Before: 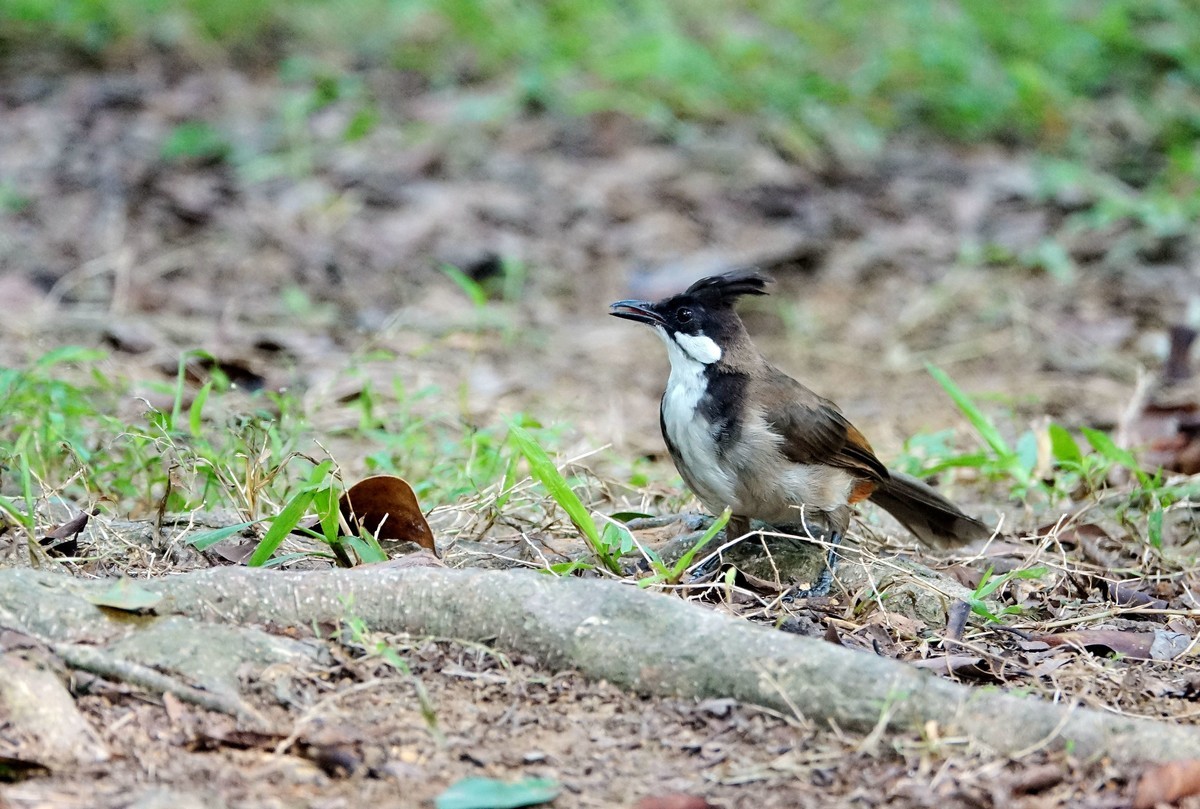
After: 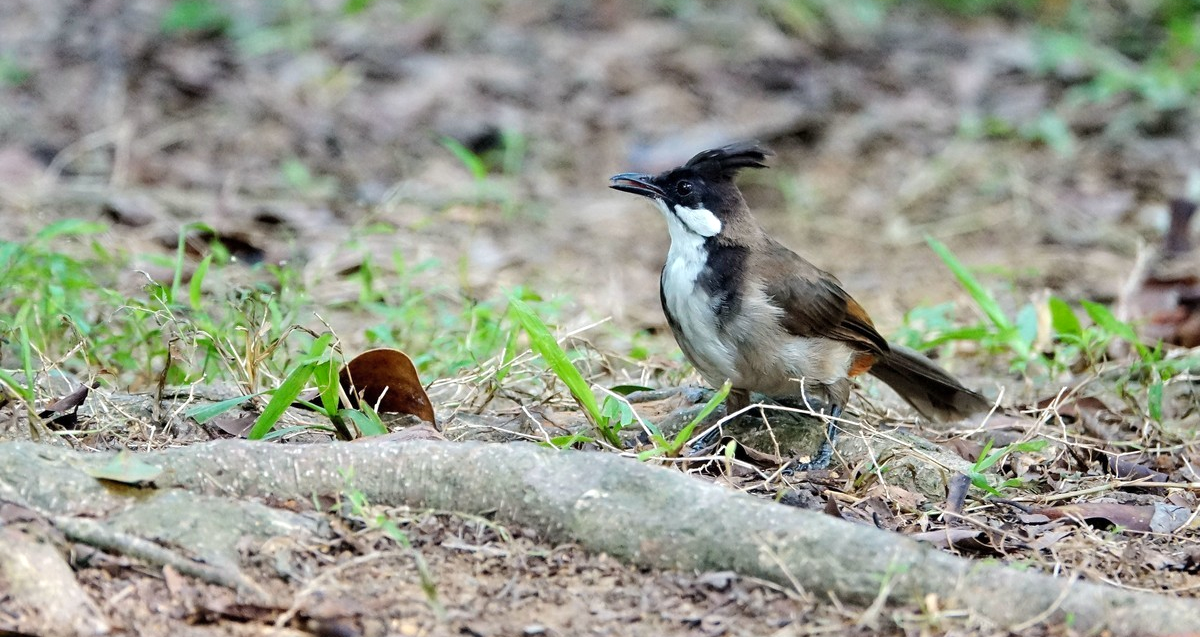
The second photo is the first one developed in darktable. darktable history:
crop and rotate: top 15.708%, bottom 5.493%
shadows and highlights: shadows 24.91, highlights -25.61
levels: levels [0, 0.492, 0.984]
